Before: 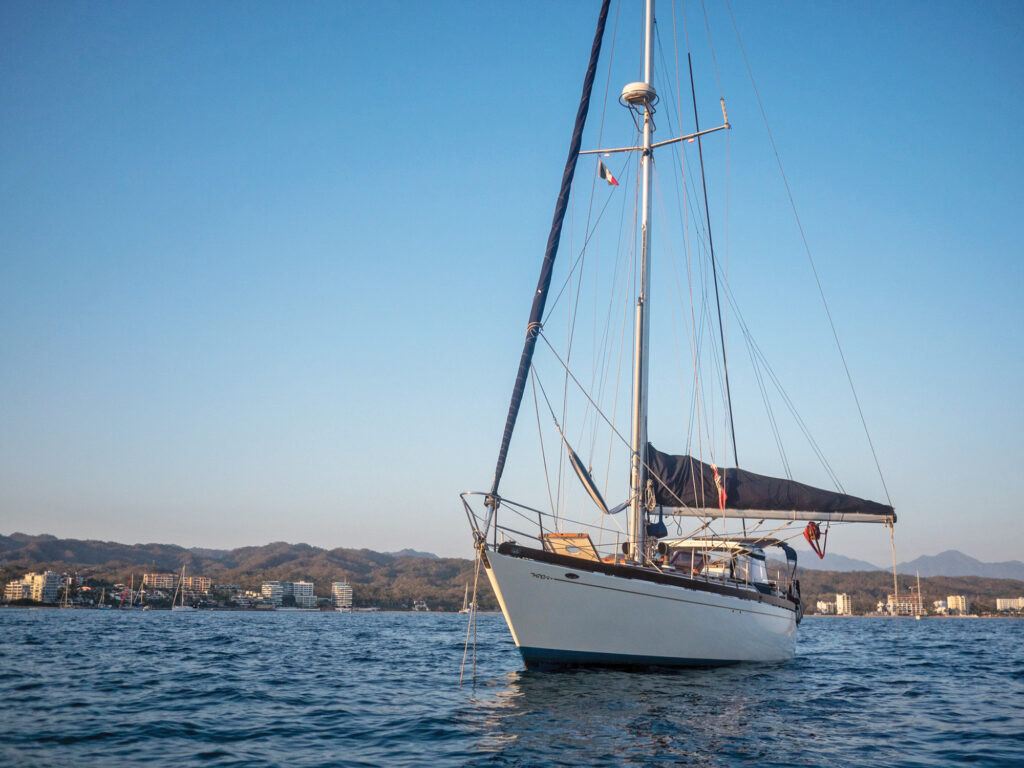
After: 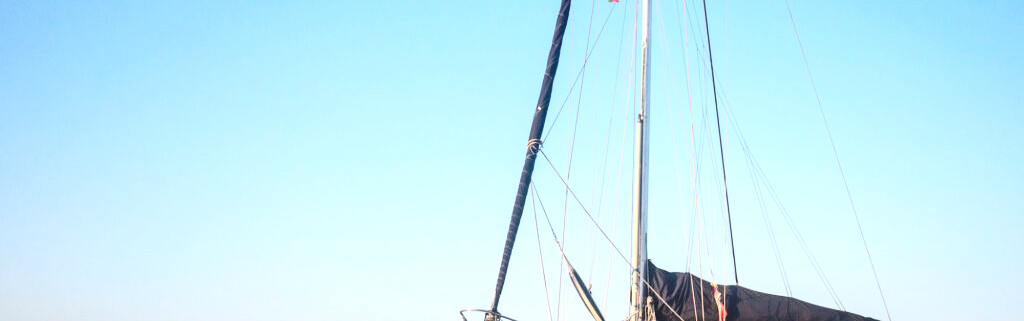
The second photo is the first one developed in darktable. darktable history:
contrast brightness saturation: contrast 0.24, brightness 0.09
exposure: exposure 0.559 EV, compensate highlight preservation false
crop and rotate: top 23.84%, bottom 34.294%
